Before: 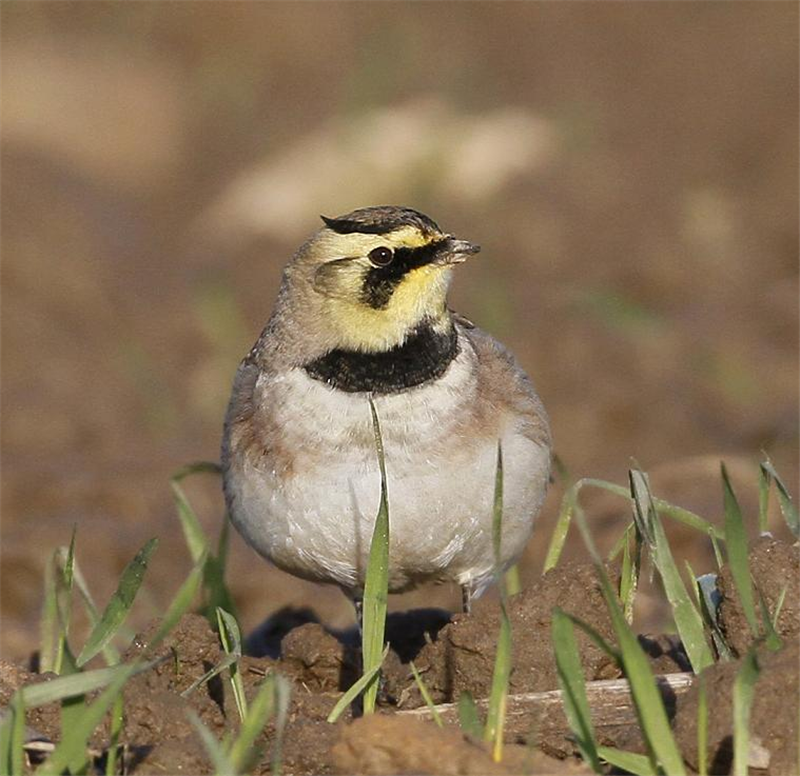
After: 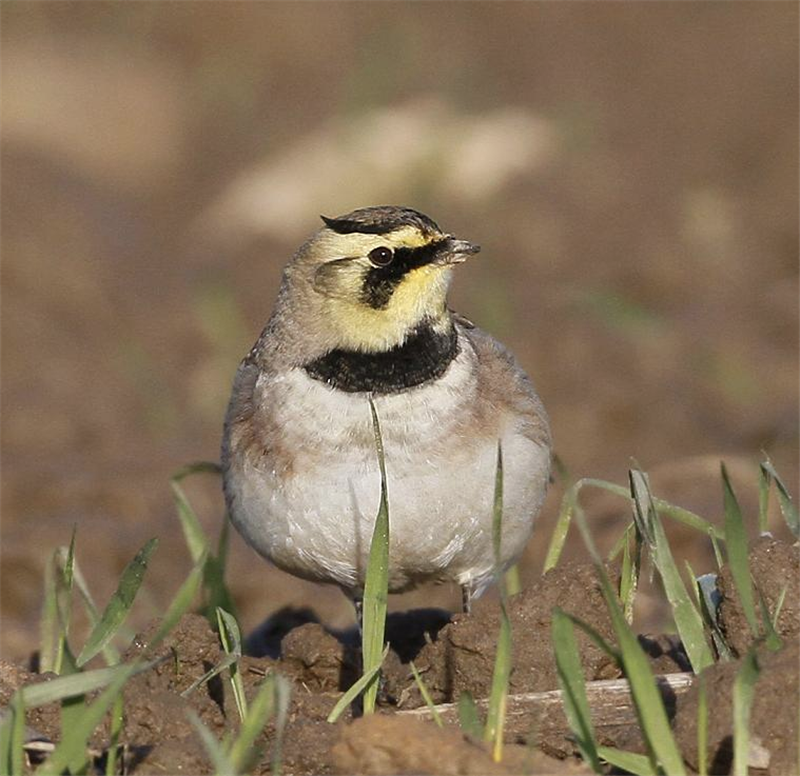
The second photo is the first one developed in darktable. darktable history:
tone equalizer: on, module defaults
contrast brightness saturation: saturation -0.1
